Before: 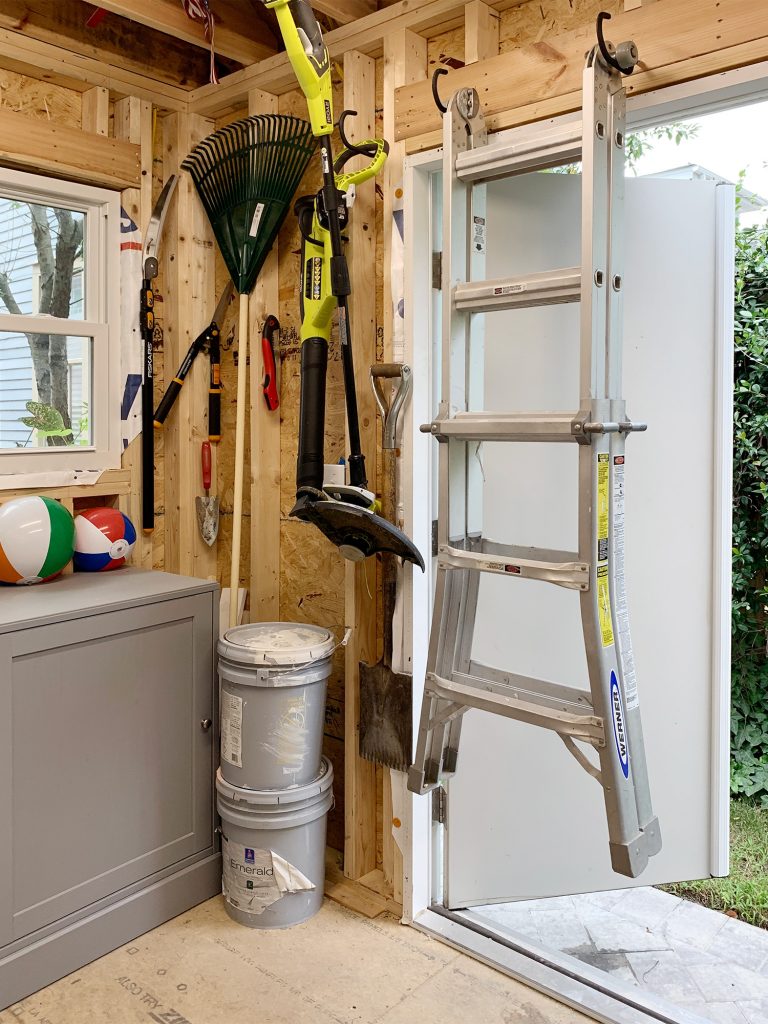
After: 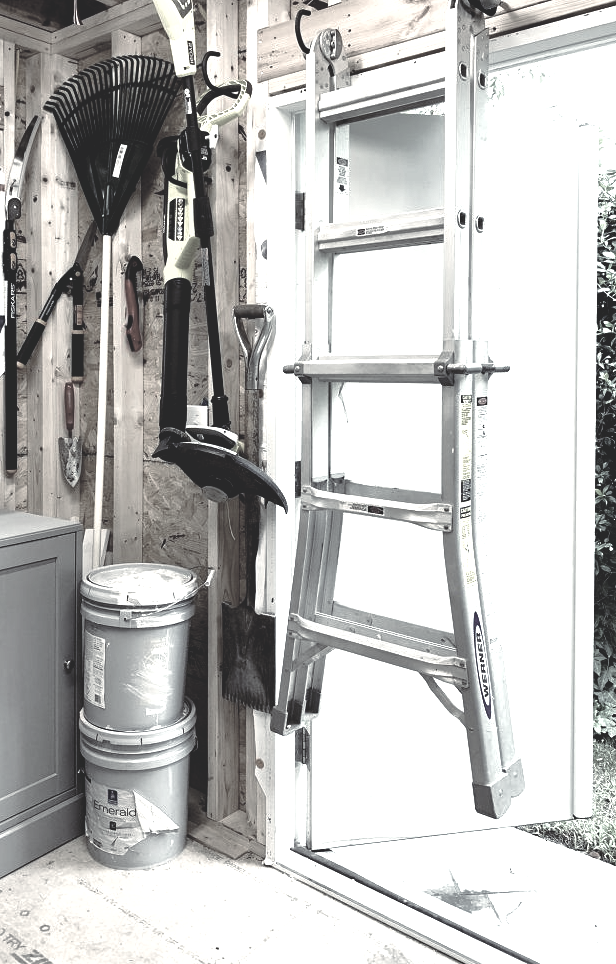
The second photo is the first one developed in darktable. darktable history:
contrast brightness saturation: contrast 0.1, saturation -0.36
crop and rotate: left 17.959%, top 5.771%, right 1.742%
color correction: saturation 0.2
rgb curve: curves: ch0 [(0, 0.186) (0.314, 0.284) (0.576, 0.466) (0.805, 0.691) (0.936, 0.886)]; ch1 [(0, 0.186) (0.314, 0.284) (0.581, 0.534) (0.771, 0.746) (0.936, 0.958)]; ch2 [(0, 0.216) (0.275, 0.39) (1, 1)], mode RGB, independent channels, compensate middle gray true, preserve colors none
local contrast: mode bilateral grid, contrast 20, coarseness 50, detail 102%, midtone range 0.2
shadows and highlights: shadows -20, white point adjustment -2, highlights -35
exposure: black level correction 0.011, exposure 1.088 EV, compensate exposure bias true, compensate highlight preservation false
